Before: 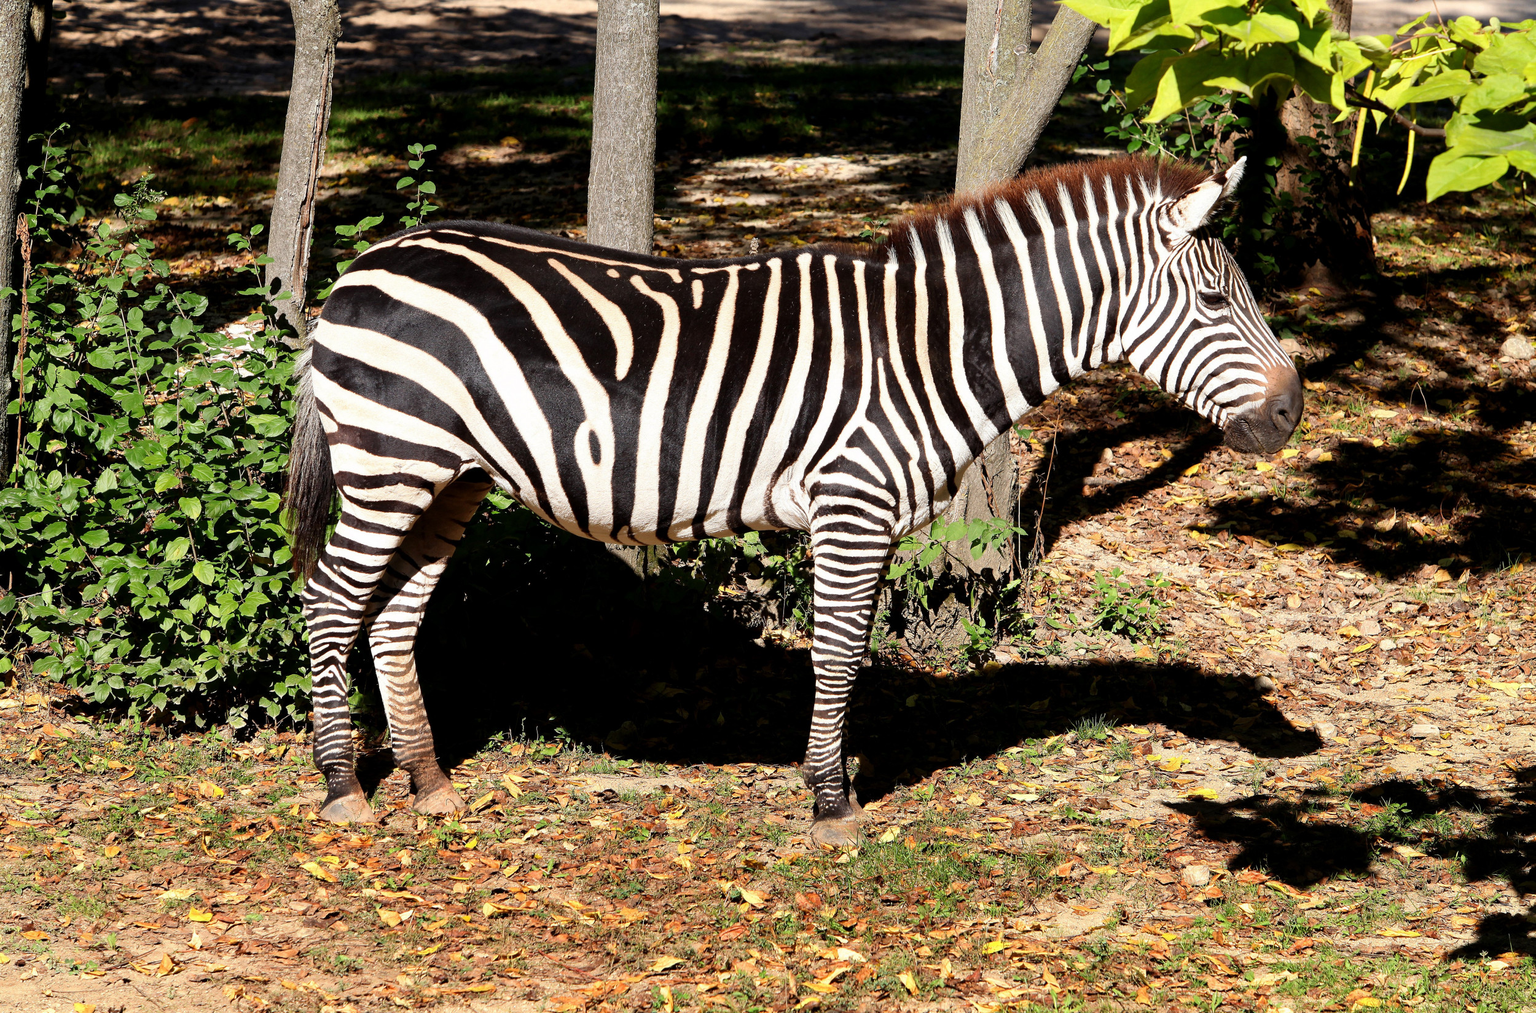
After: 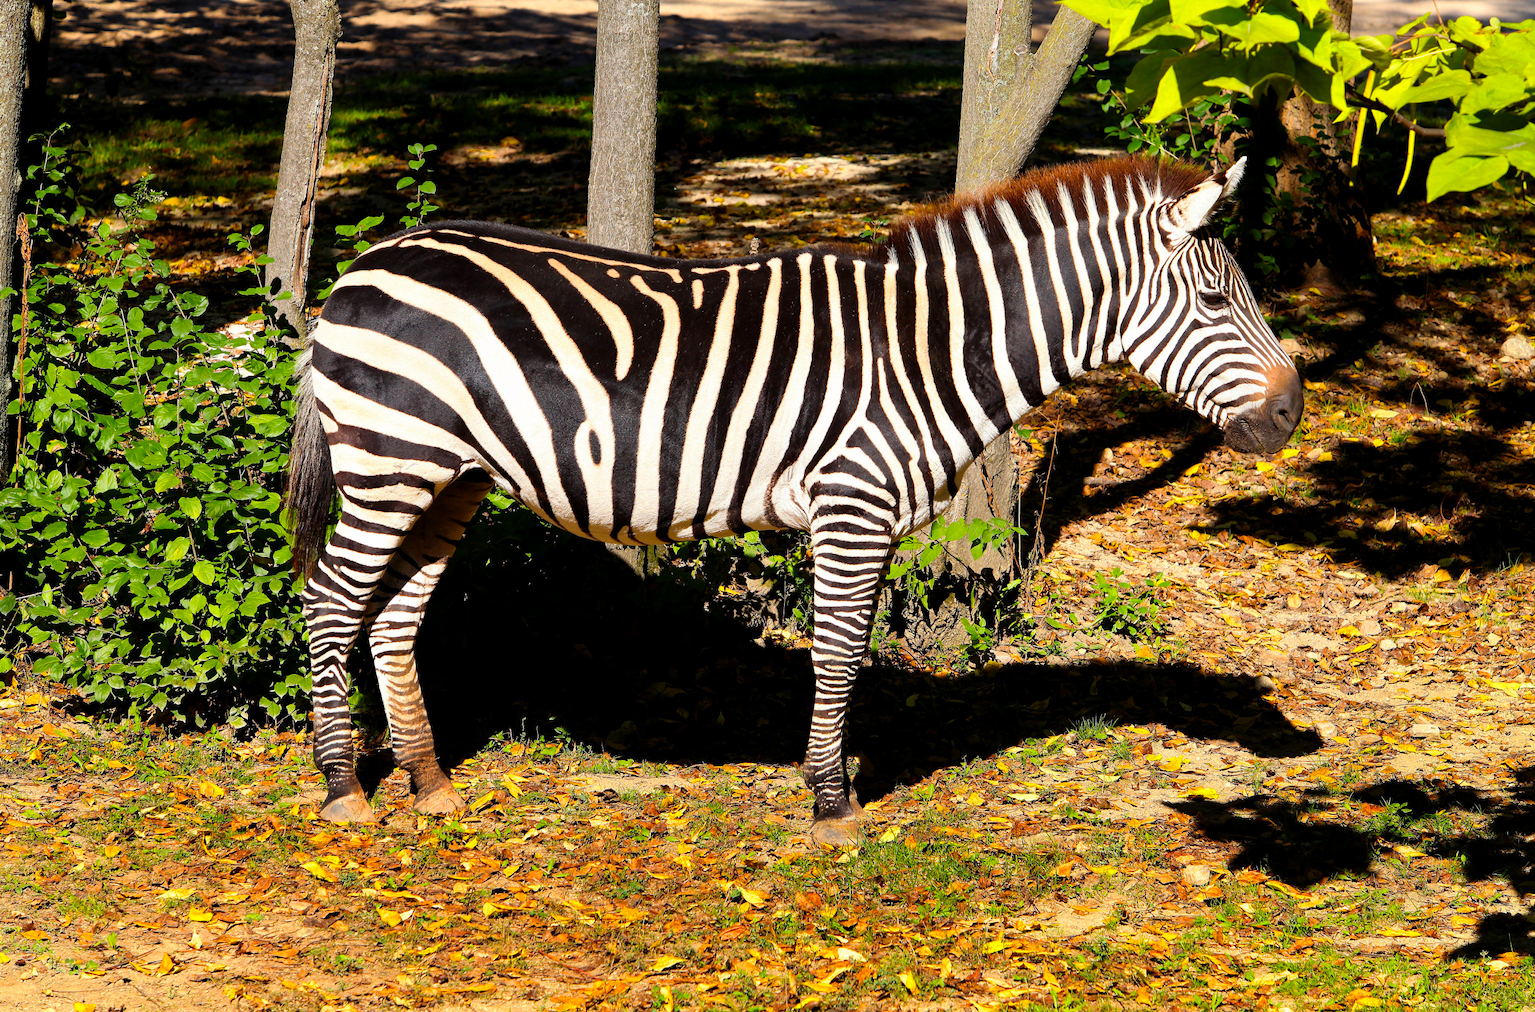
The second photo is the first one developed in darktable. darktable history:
color balance rgb: linear chroma grading › shadows -29.921%, linear chroma grading › global chroma 34.923%, perceptual saturation grading › global saturation 14.583%, global vibrance 20%
